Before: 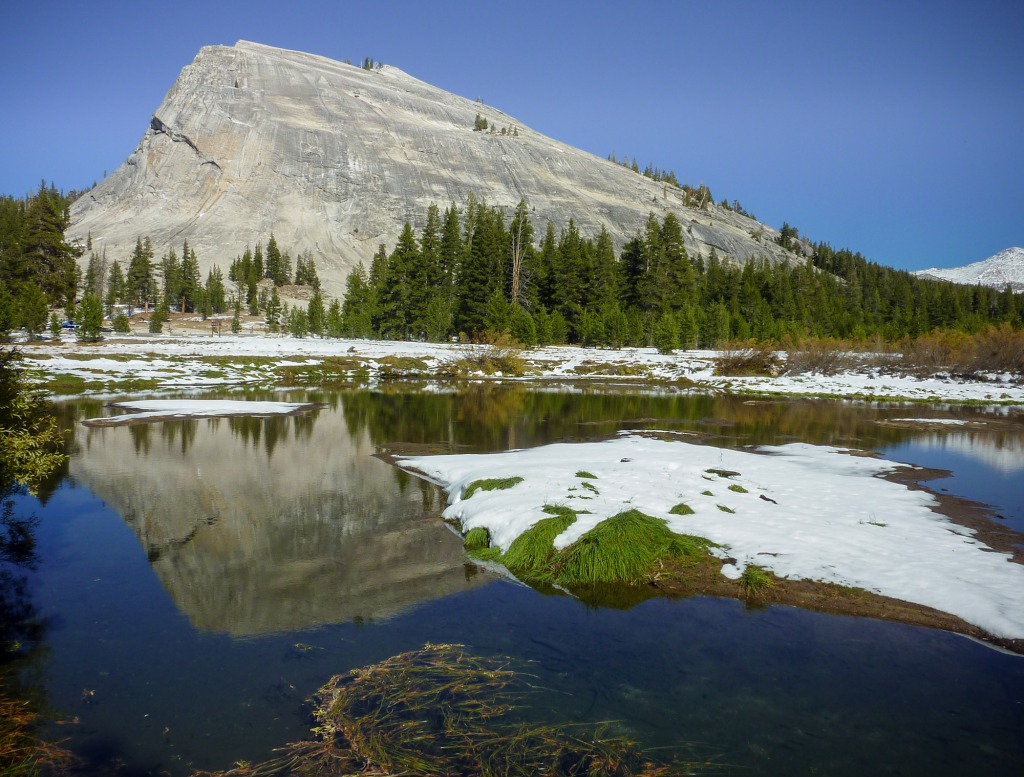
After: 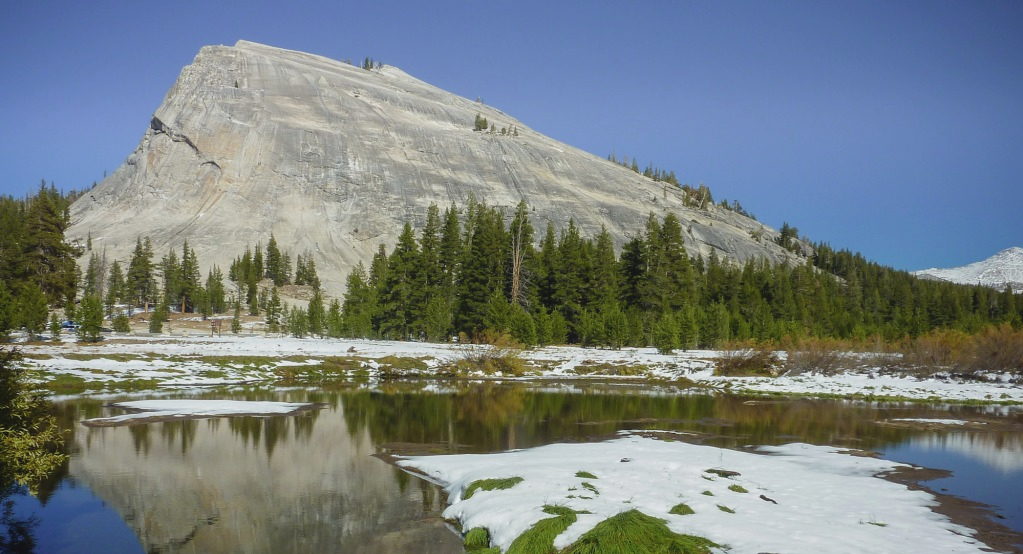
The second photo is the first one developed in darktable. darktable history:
crop: bottom 28.576%
contrast brightness saturation: contrast -0.1, saturation -0.1
